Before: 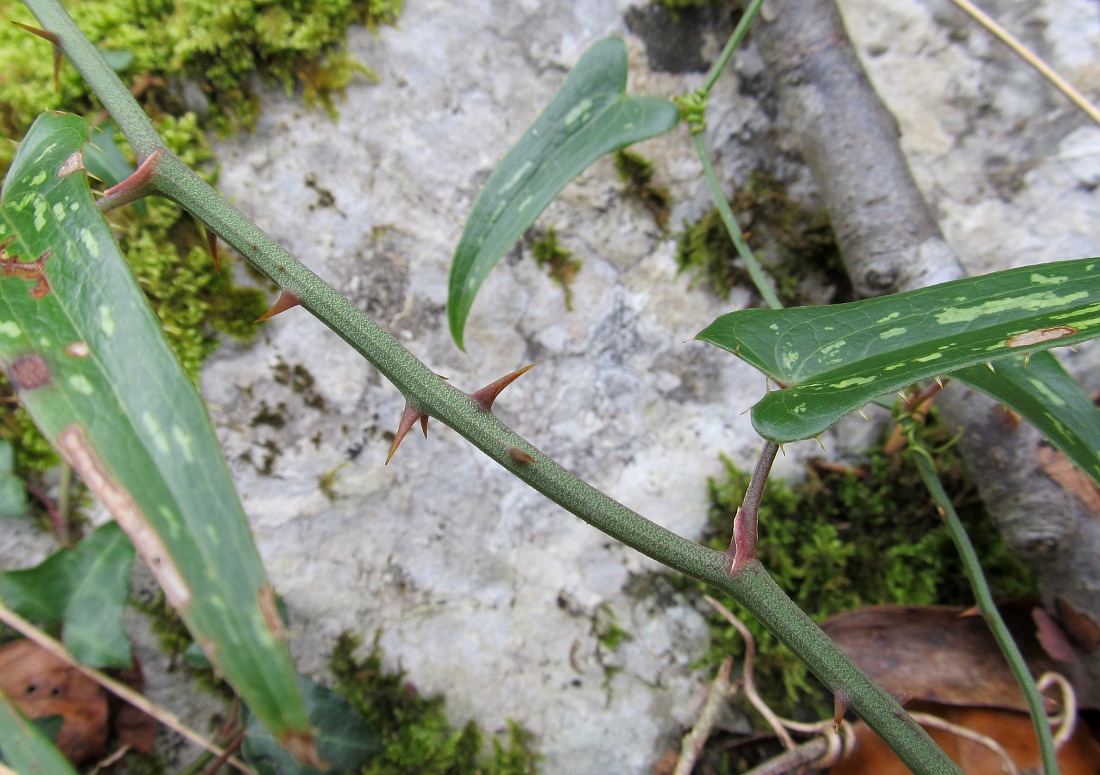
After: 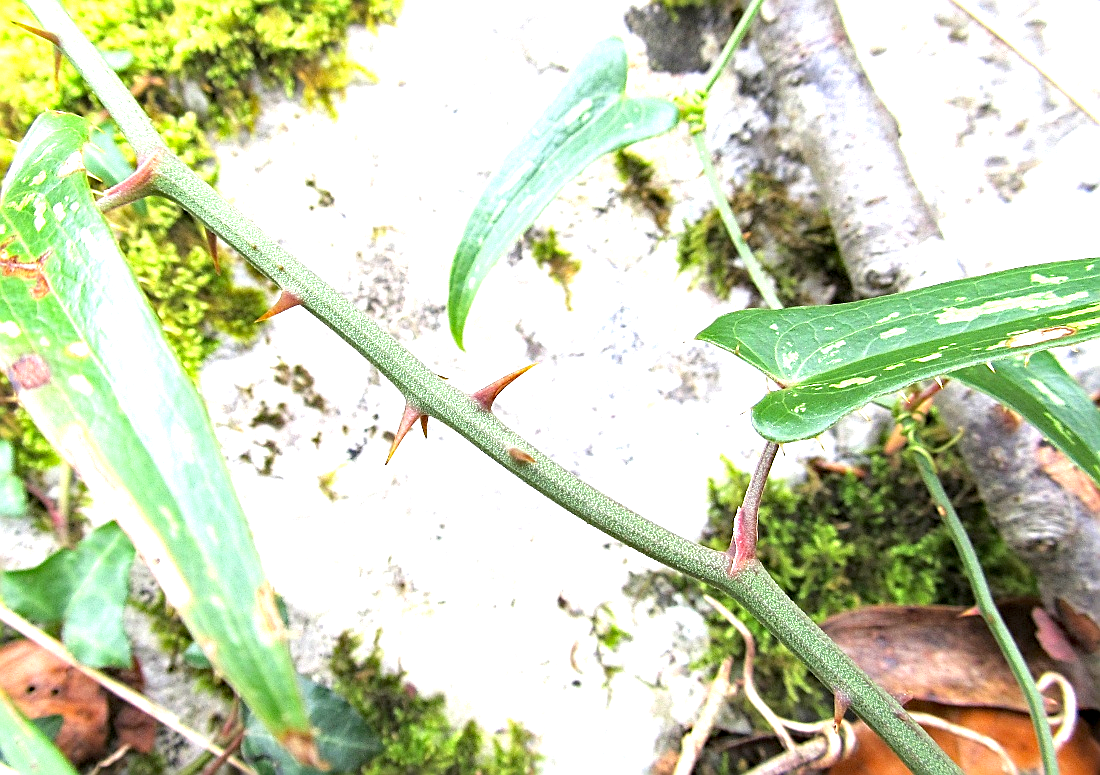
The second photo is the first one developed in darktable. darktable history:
exposure: black level correction 0, exposure 1.889 EV, compensate highlight preservation false
sharpen: on, module defaults
haze removal: compatibility mode true, adaptive false
